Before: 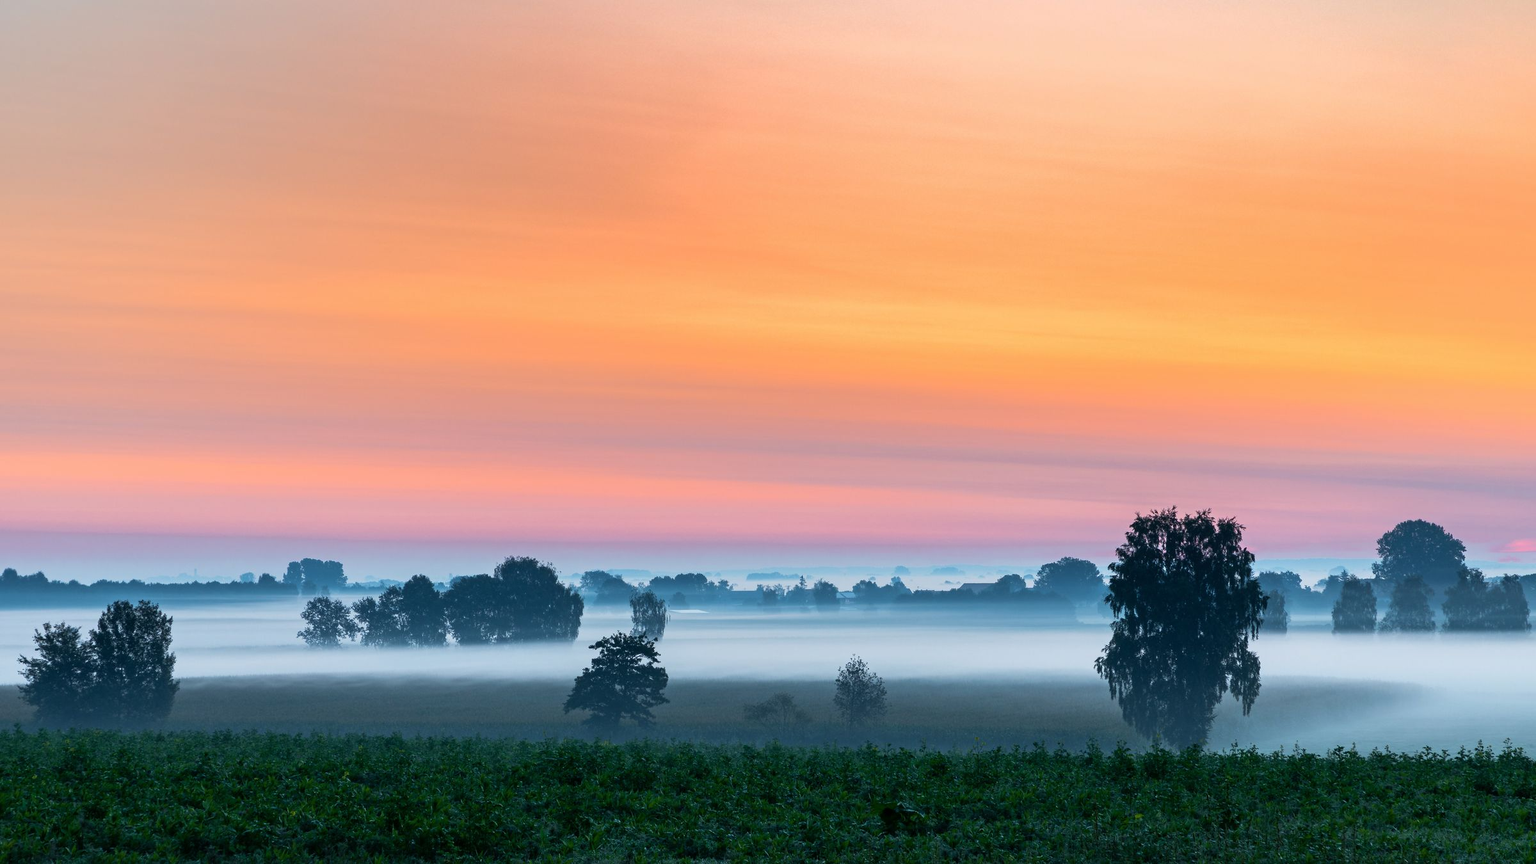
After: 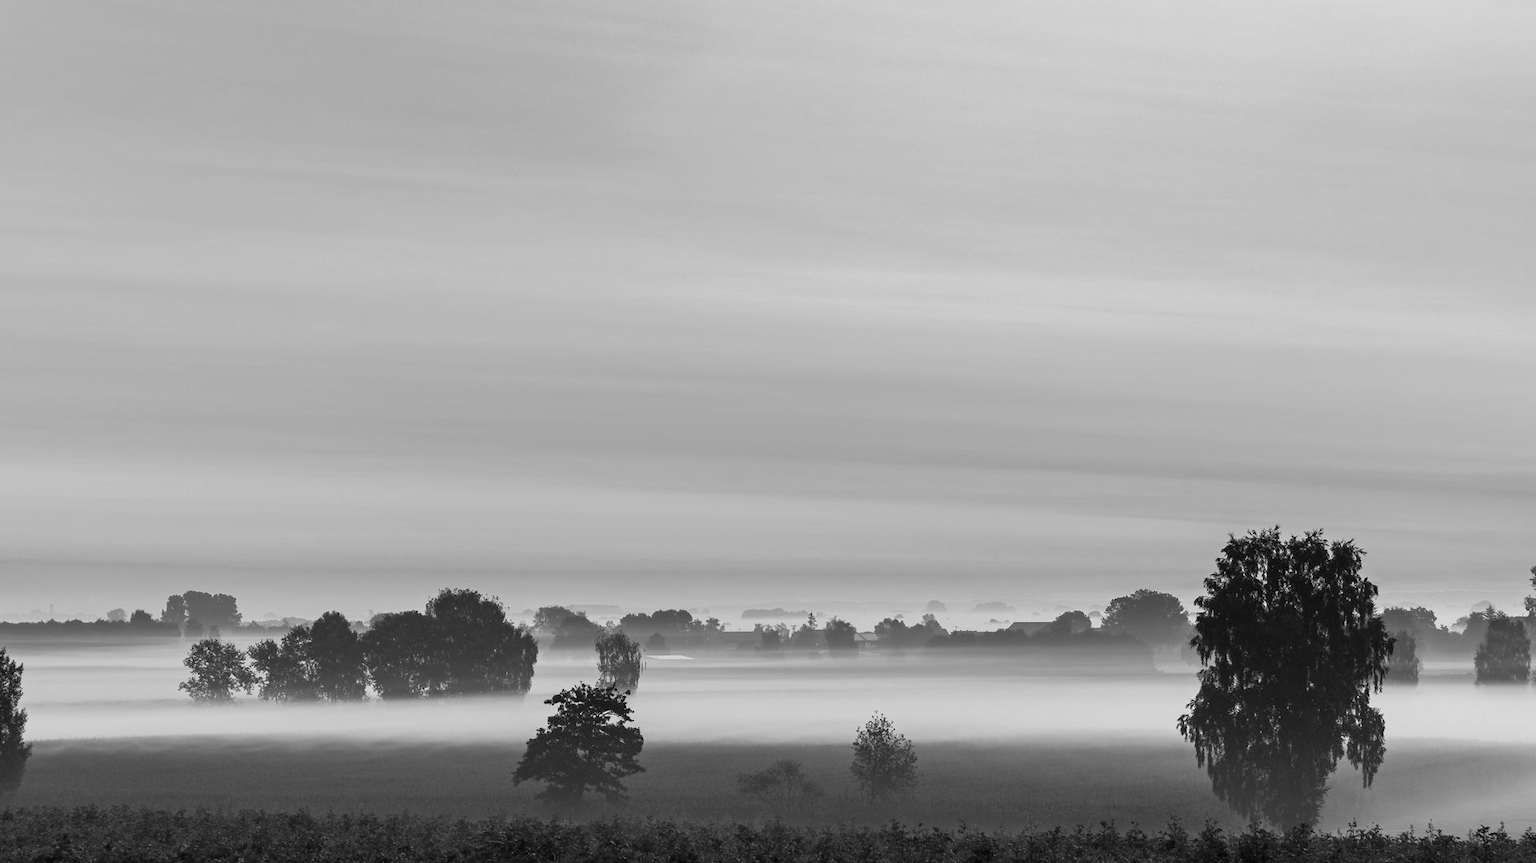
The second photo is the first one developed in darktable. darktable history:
crop and rotate: left 10.071%, top 10.071%, right 10.02%, bottom 10.02%
color zones: curves: ch1 [(0, -0.014) (0.143, -0.013) (0.286, -0.013) (0.429, -0.016) (0.571, -0.019) (0.714, -0.015) (0.857, 0.002) (1, -0.014)]
color correction: highlights a* 9.03, highlights b* 8.71, shadows a* 40, shadows b* 40, saturation 0.8
